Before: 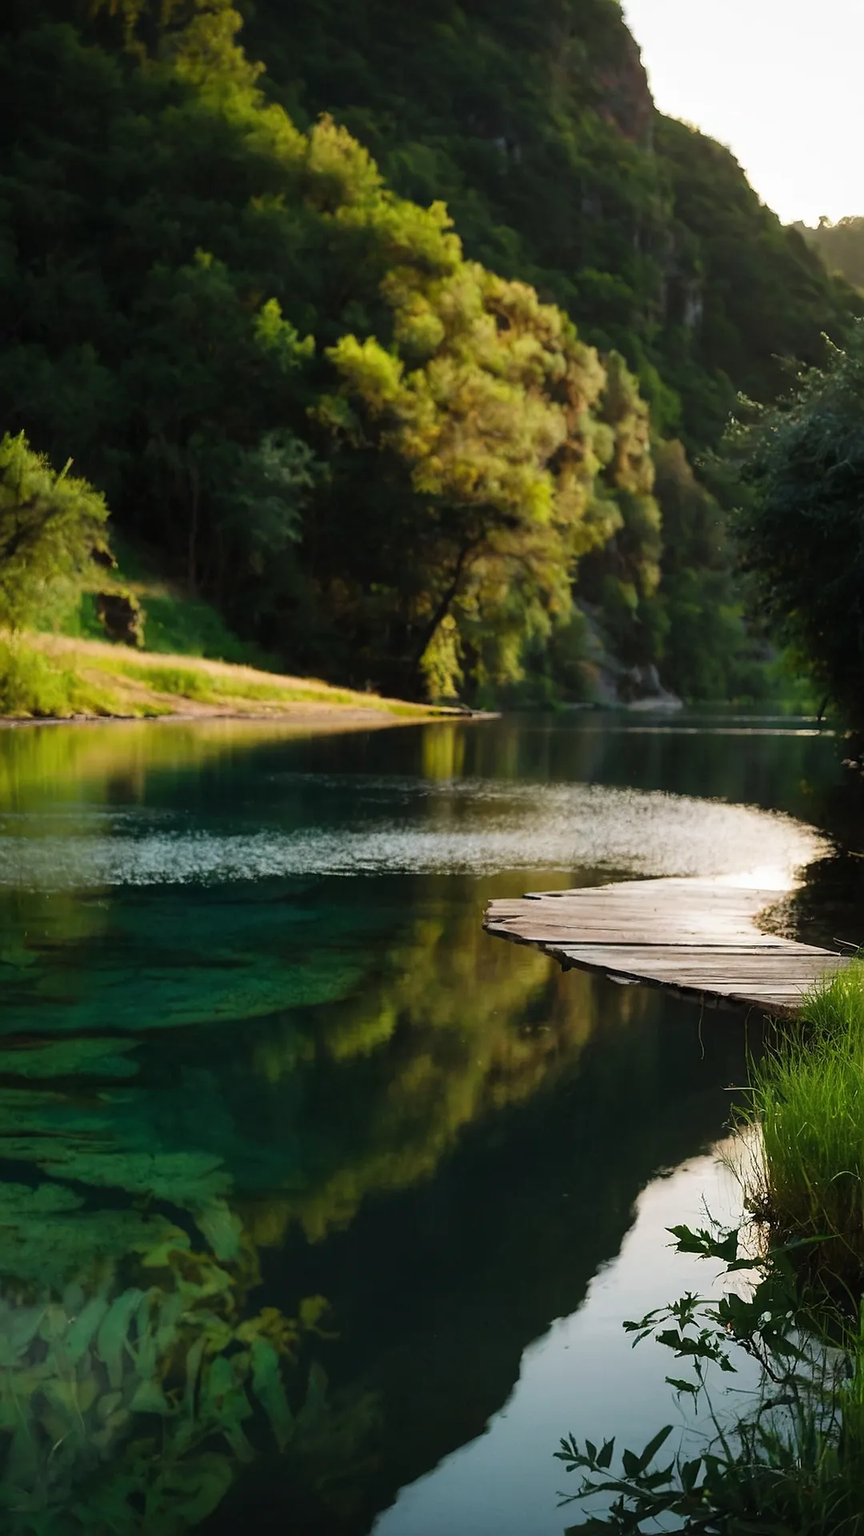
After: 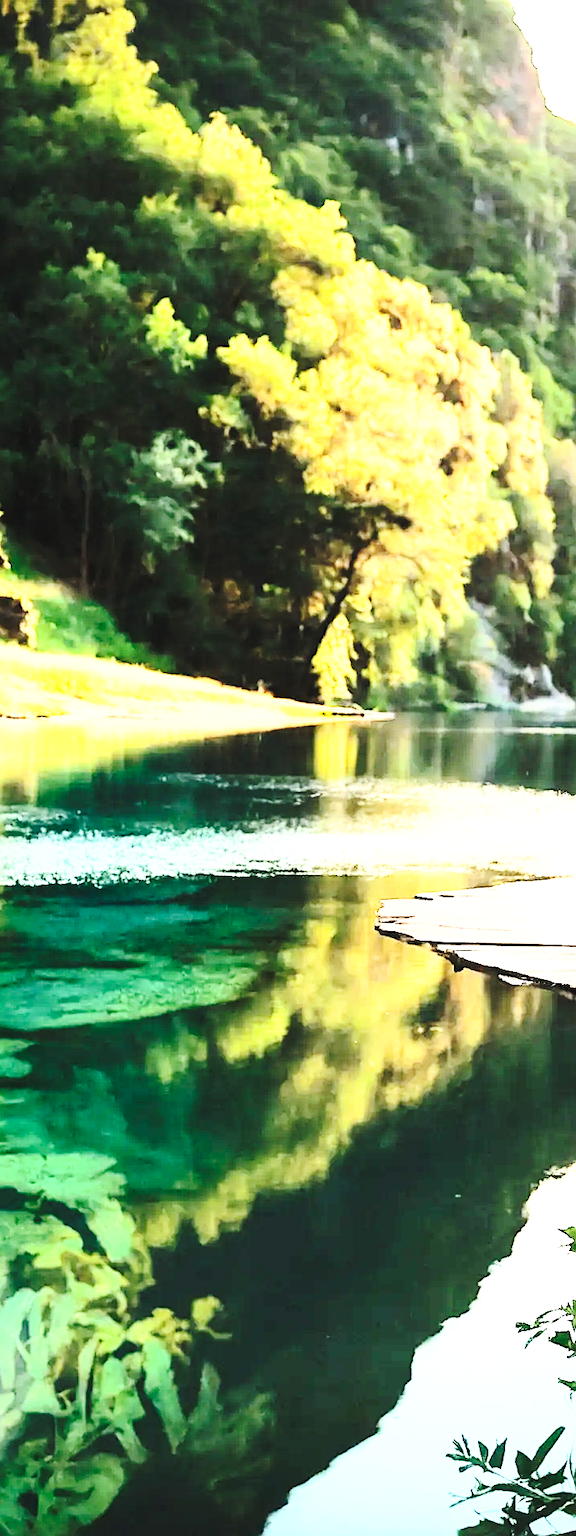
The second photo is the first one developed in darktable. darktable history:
sharpen: on, module defaults
crop and rotate: left 12.531%, right 20.747%
tone curve: curves: ch0 [(0, 0) (0.003, 0.002) (0.011, 0.009) (0.025, 0.02) (0.044, 0.034) (0.069, 0.046) (0.1, 0.062) (0.136, 0.083) (0.177, 0.119) (0.224, 0.162) (0.277, 0.216) (0.335, 0.282) (0.399, 0.365) (0.468, 0.457) (0.543, 0.541) (0.623, 0.624) (0.709, 0.713) (0.801, 0.797) (0.898, 0.889) (1, 1)], preserve colors none
base curve: curves: ch0 [(0, 0) (0.028, 0.03) (0.121, 0.232) (0.46, 0.748) (0.859, 0.968) (1, 1)], preserve colors none
exposure: black level correction 0.001, exposure 1.803 EV, compensate highlight preservation false
tone equalizer: -8 EV -0.424 EV, -7 EV -0.426 EV, -6 EV -0.303 EV, -5 EV -0.192 EV, -3 EV 0.202 EV, -2 EV 0.356 EV, -1 EV 0.364 EV, +0 EV 0.398 EV, edges refinement/feathering 500, mask exposure compensation -1.57 EV, preserve details no
contrast brightness saturation: contrast 0.382, brightness 0.512
color zones: curves: ch1 [(0, 0.469) (0.01, 0.469) (0.12, 0.446) (0.248, 0.469) (0.5, 0.5) (0.748, 0.5) (0.99, 0.469) (1, 0.469)]
